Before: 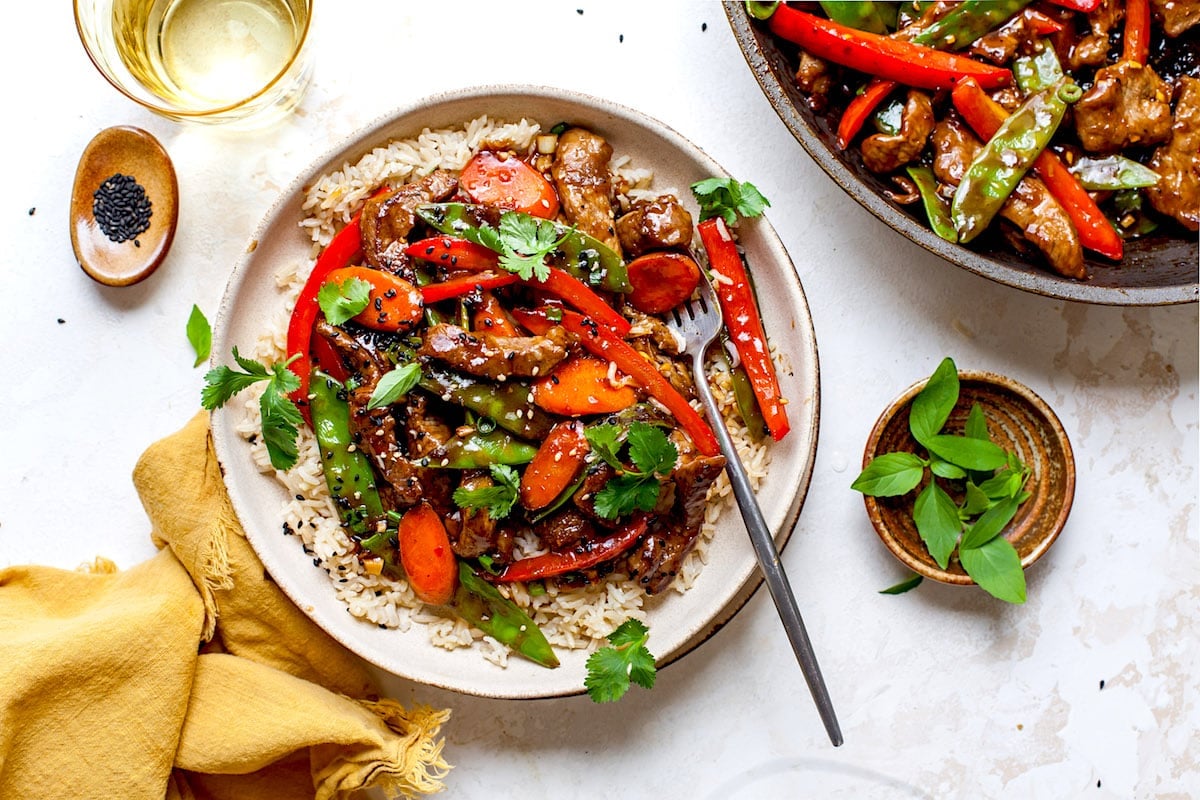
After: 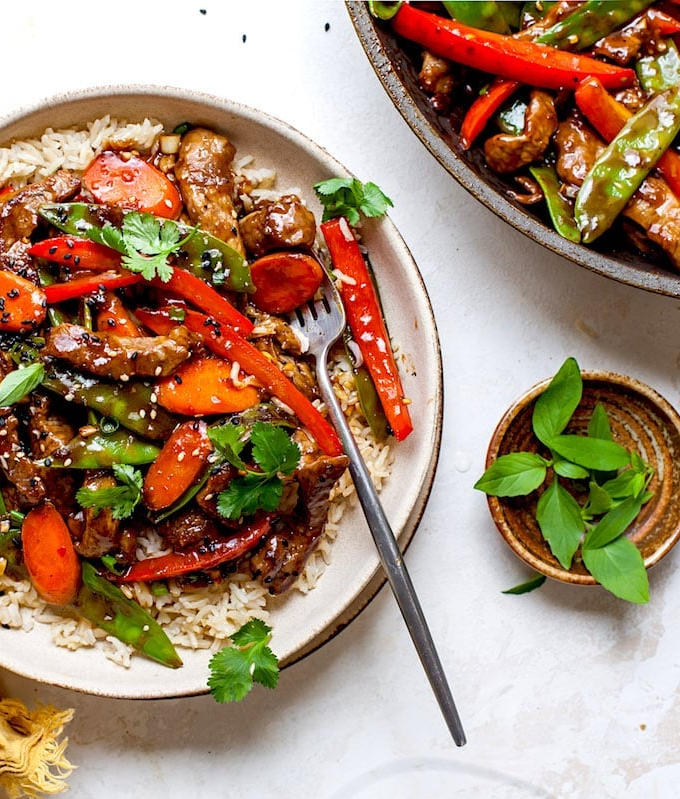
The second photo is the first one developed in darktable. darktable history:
crop: left 31.421%, top 0.015%, right 11.829%
